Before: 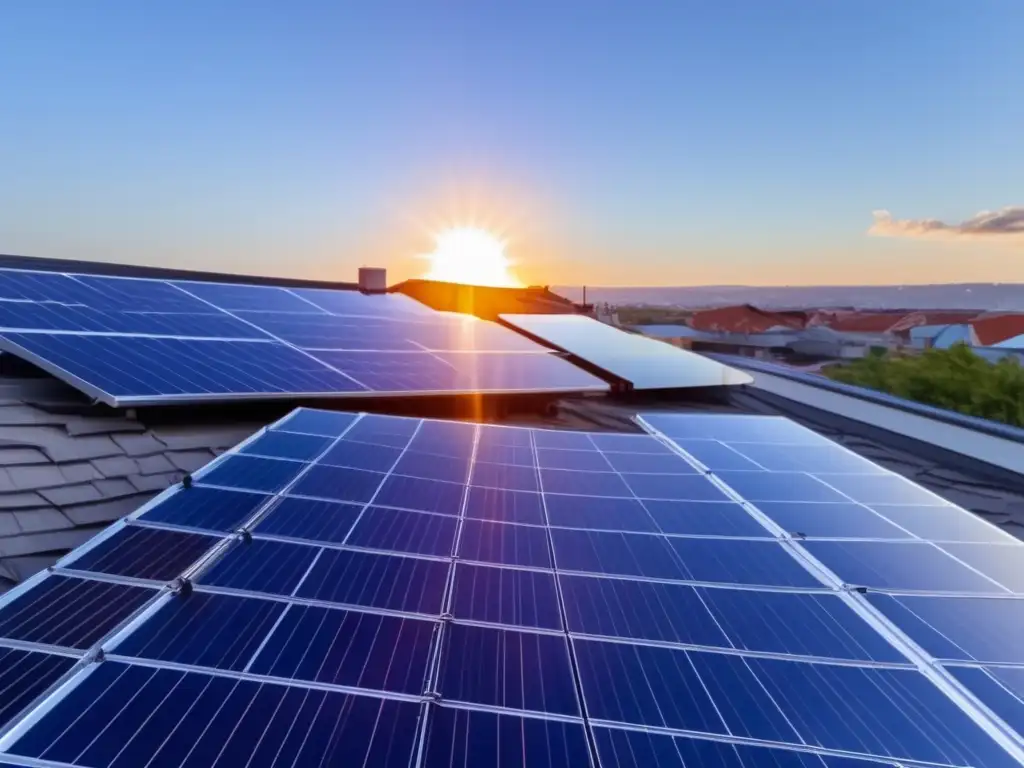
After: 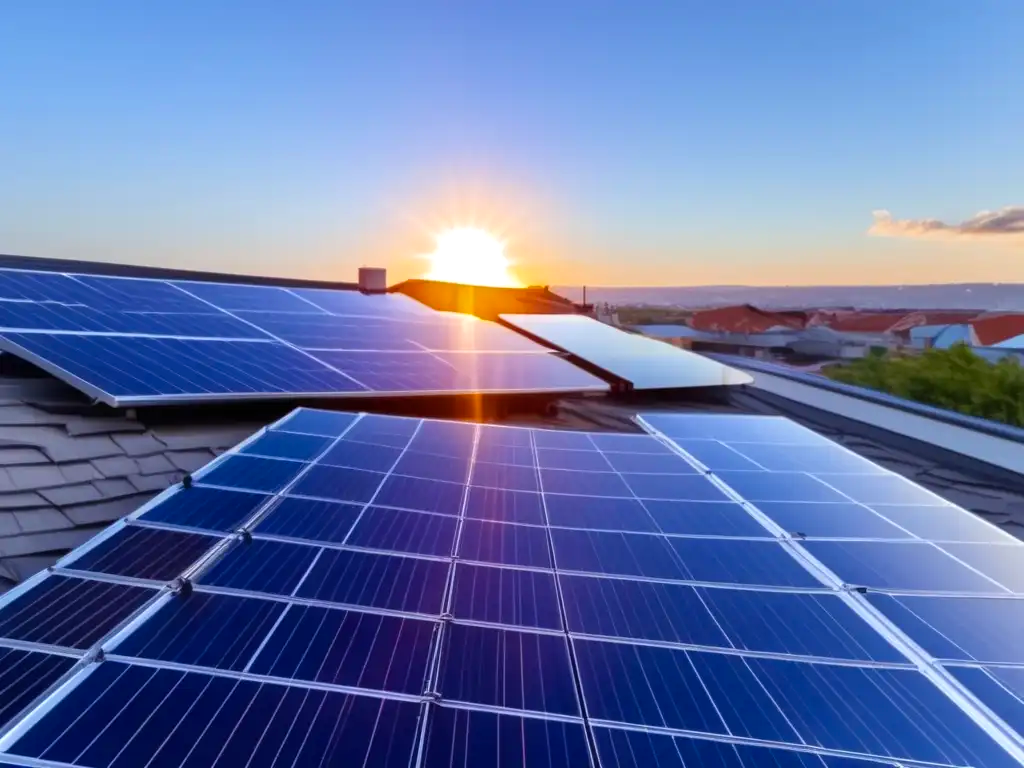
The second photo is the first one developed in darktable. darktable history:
color balance rgb: perceptual saturation grading › global saturation 13.374%, perceptual brilliance grading › global brilliance 3.184%
